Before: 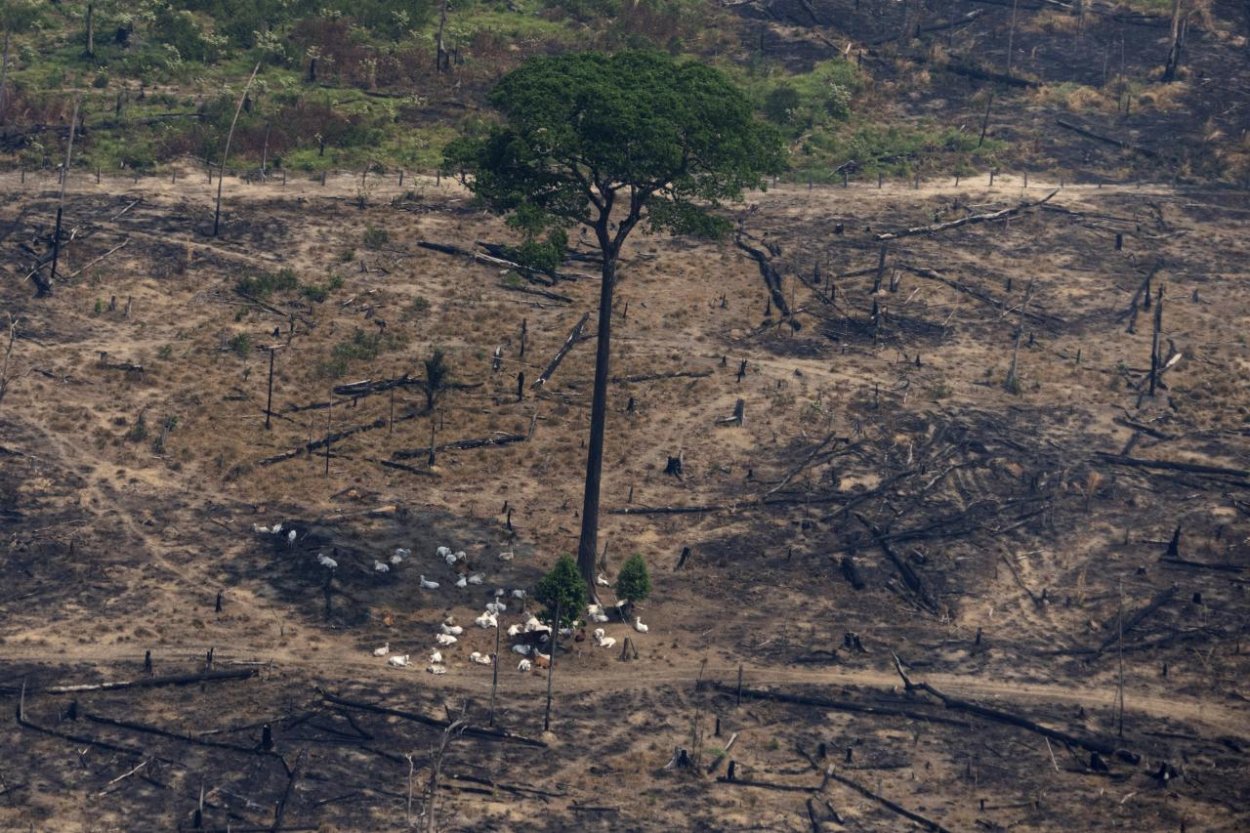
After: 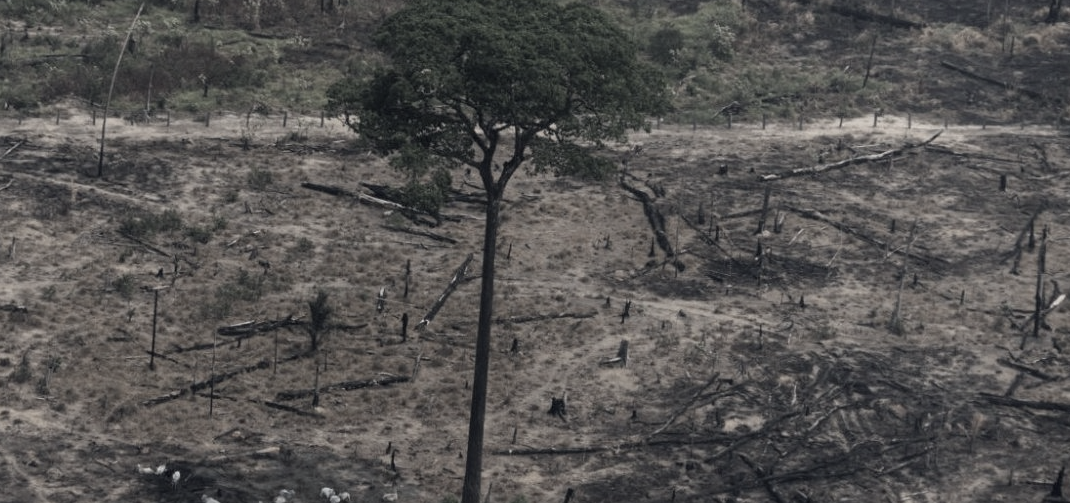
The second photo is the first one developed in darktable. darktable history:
color correction: saturation 0.3
crop and rotate: left 9.345%, top 7.22%, right 4.982%, bottom 32.331%
color zones: curves: ch0 [(0.27, 0.396) (0.563, 0.504) (0.75, 0.5) (0.787, 0.307)]
